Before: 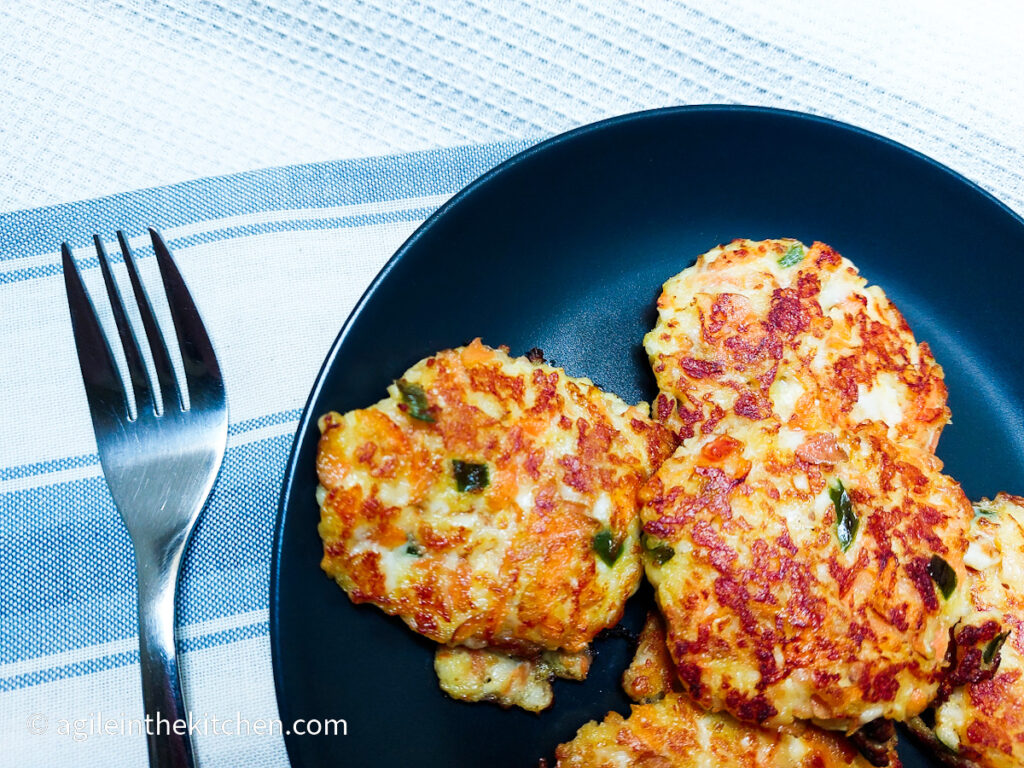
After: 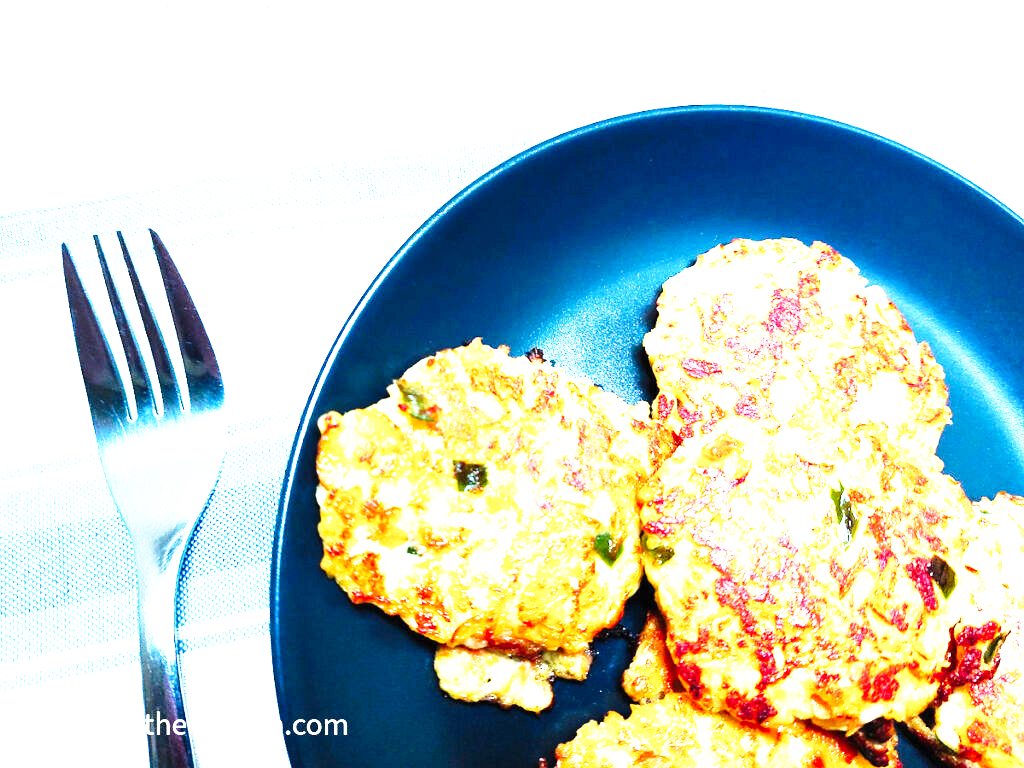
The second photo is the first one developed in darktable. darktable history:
base curve: curves: ch0 [(0, 0) (0.026, 0.03) (0.109, 0.232) (0.351, 0.748) (0.669, 0.968) (1, 1)], preserve colors none
exposure: black level correction 0, exposure 1.677 EV, compensate highlight preservation false
